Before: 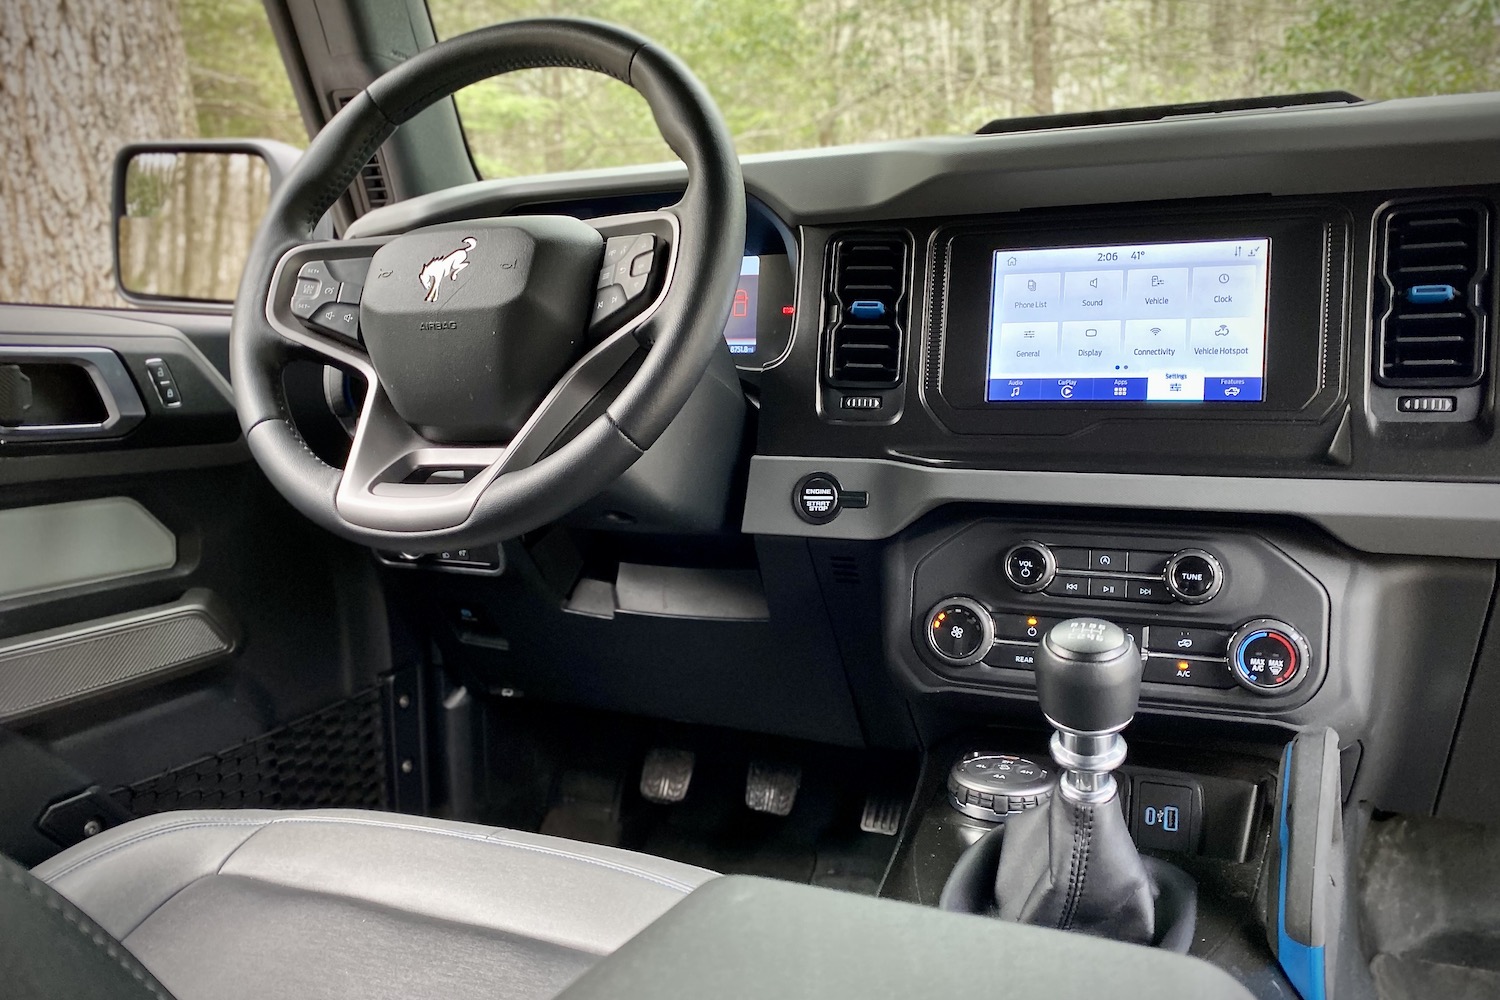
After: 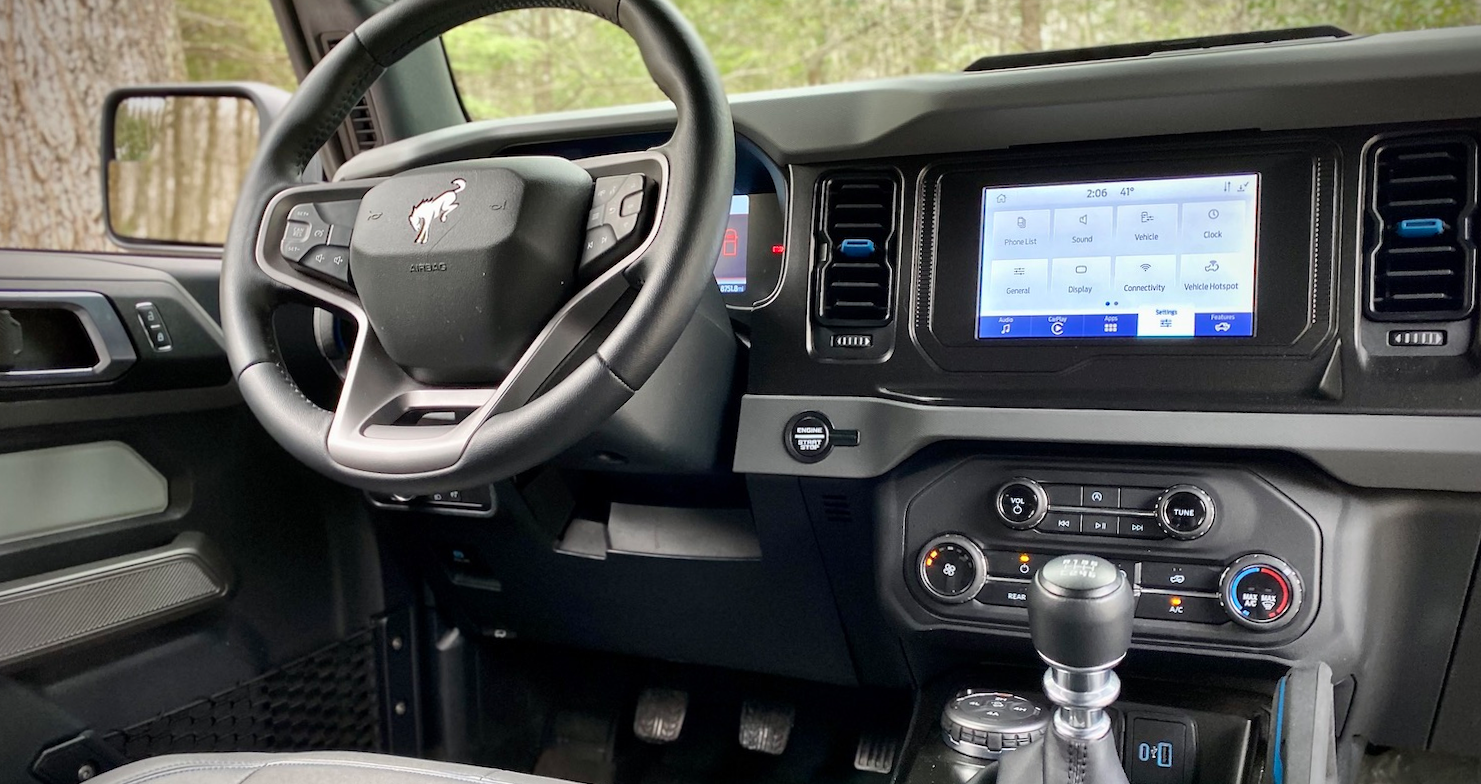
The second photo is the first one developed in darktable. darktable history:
crop and rotate: top 5.667%, bottom 14.937%
rotate and perspective: rotation -0.45°, automatic cropping original format, crop left 0.008, crop right 0.992, crop top 0.012, crop bottom 0.988
